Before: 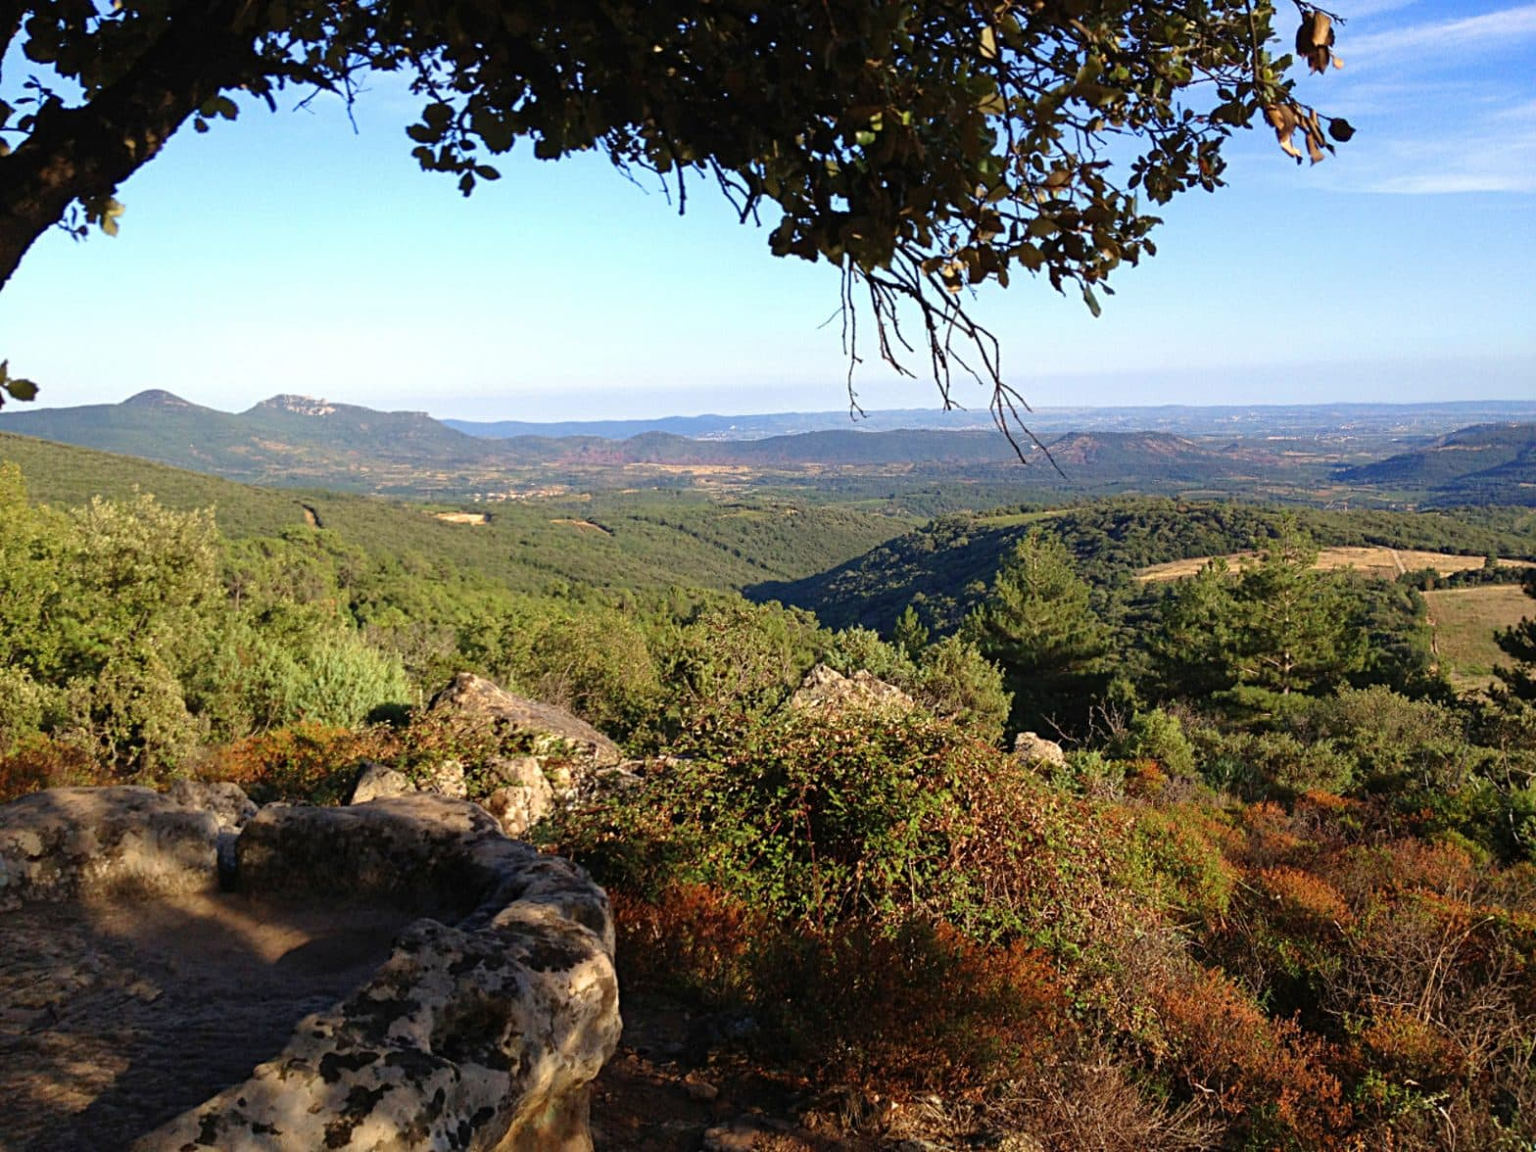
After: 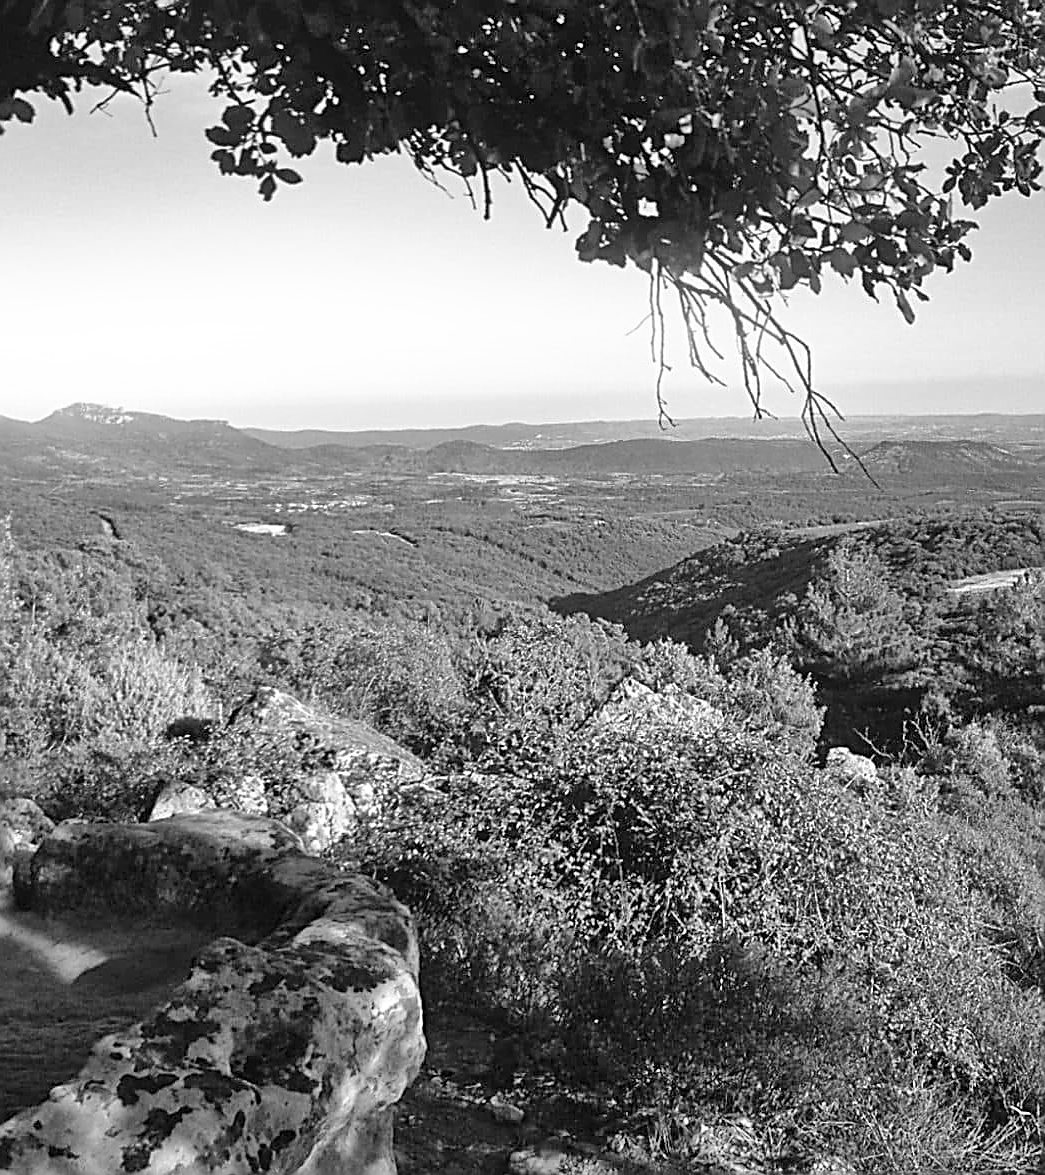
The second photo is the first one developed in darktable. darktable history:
crop and rotate: left 13.342%, right 19.991%
tone equalizer: -8 EV 1 EV, -7 EV 1 EV, -6 EV 1 EV, -5 EV 1 EV, -4 EV 1 EV, -3 EV 0.75 EV, -2 EV 0.5 EV, -1 EV 0.25 EV
shadows and highlights: shadows 60, soften with gaussian
monochrome: on, module defaults
bloom: size 9%, threshold 100%, strength 7%
sharpen: radius 1.4, amount 1.25, threshold 0.7
